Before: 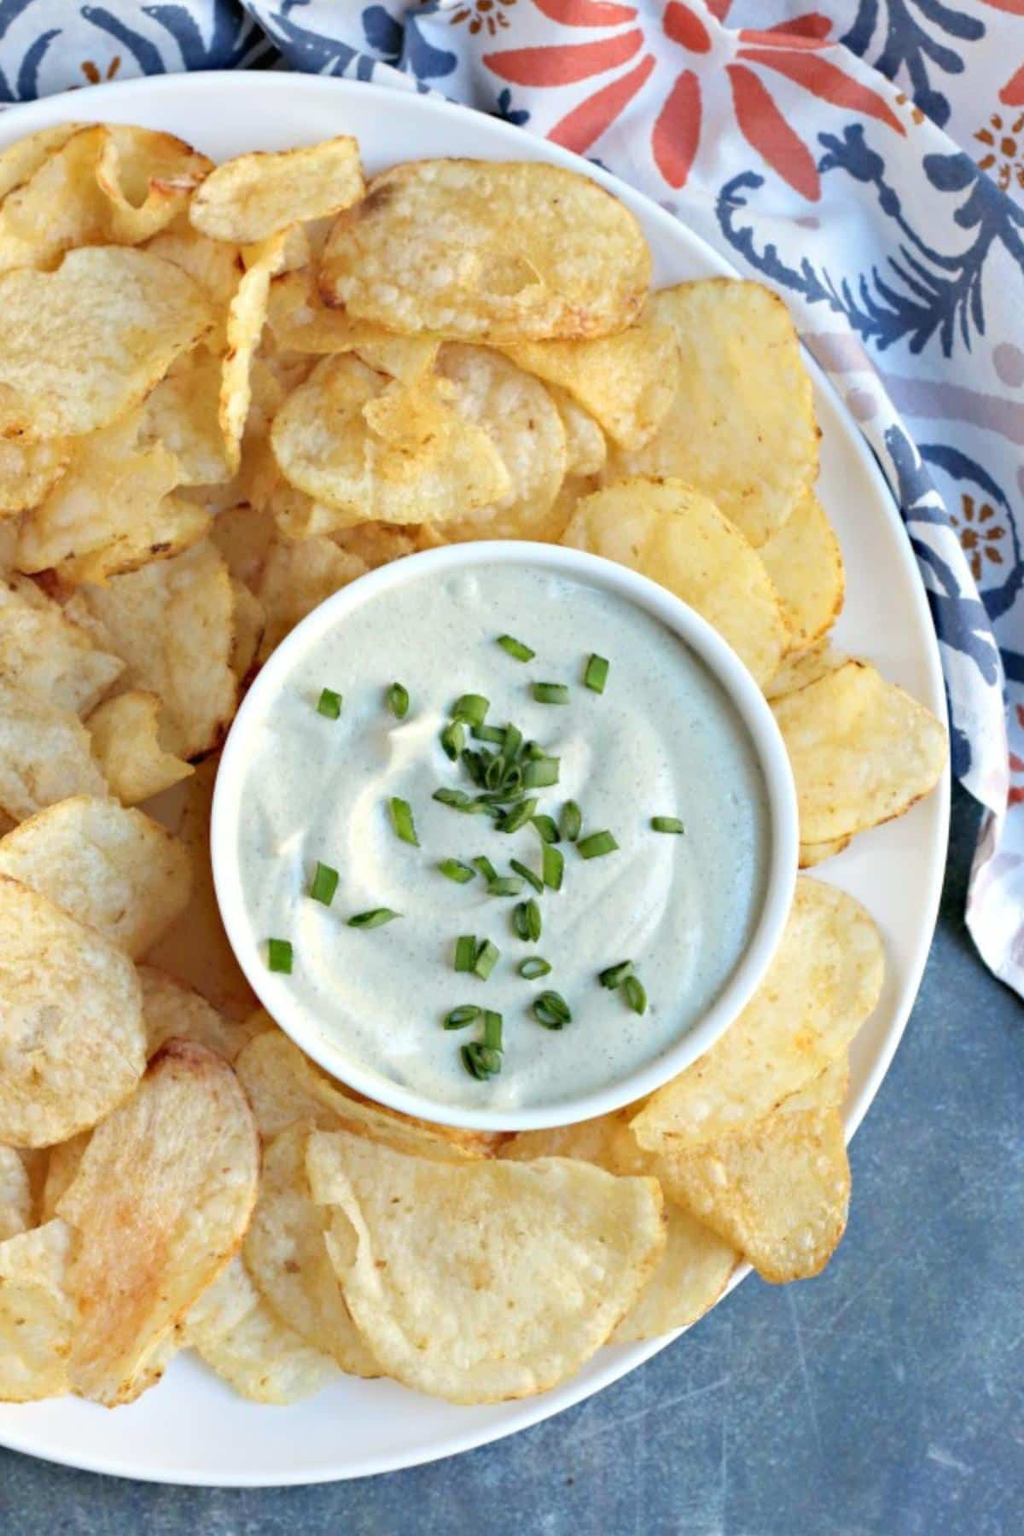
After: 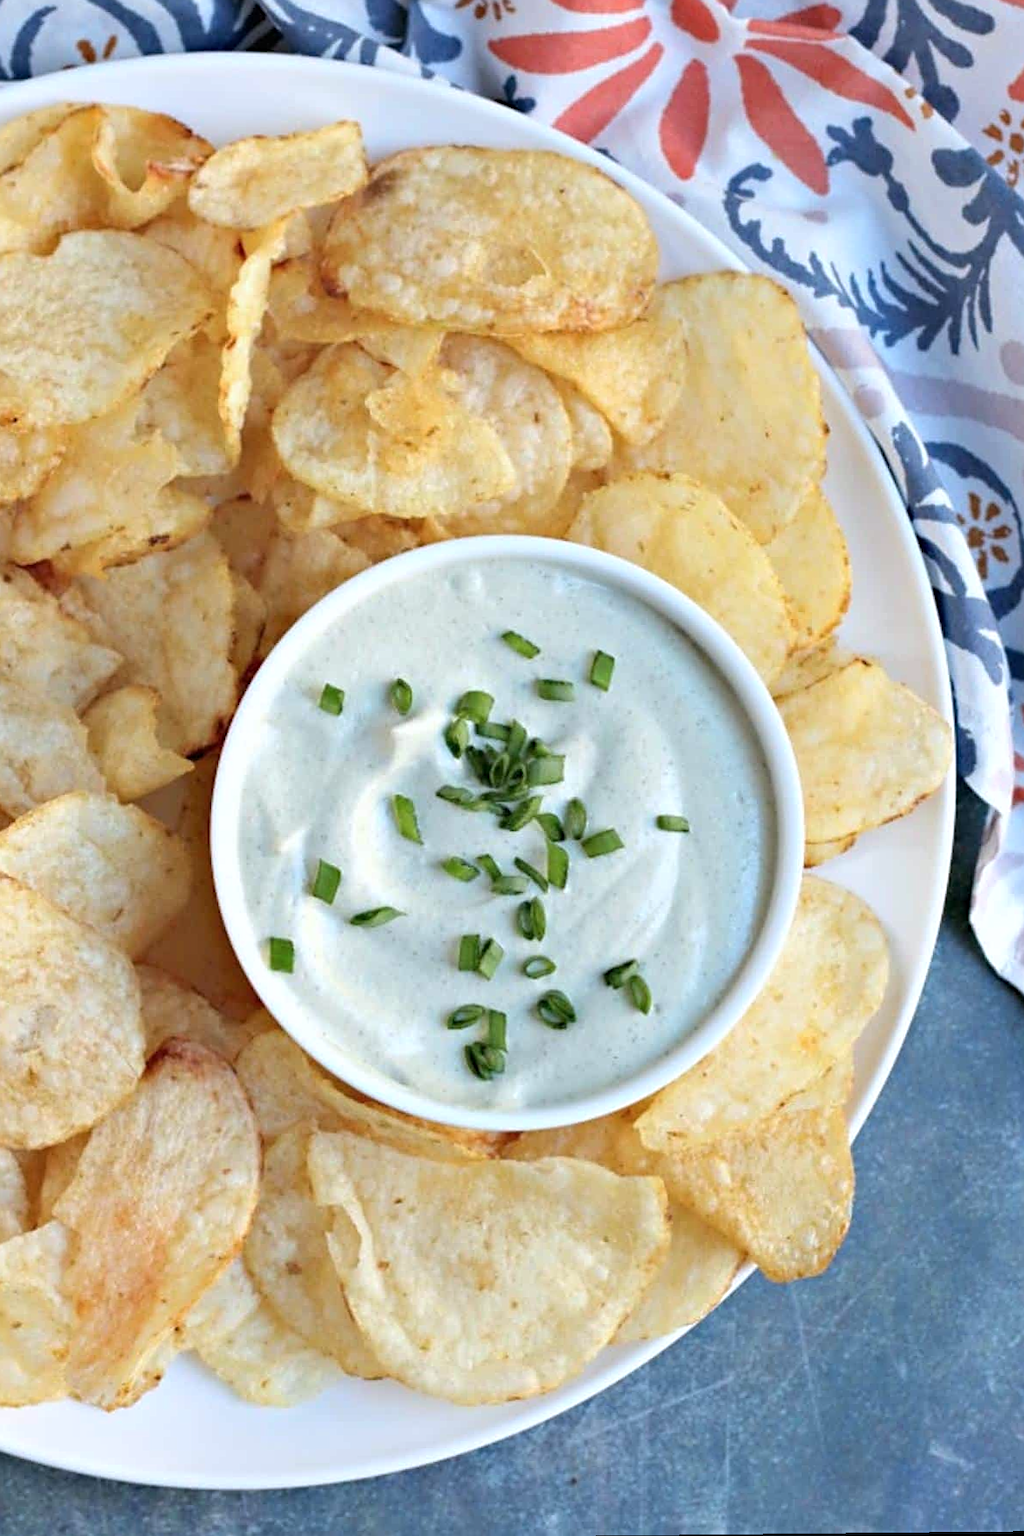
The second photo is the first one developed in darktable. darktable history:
sharpen: on, module defaults
color correction: highlights a* -0.137, highlights b* -5.91, shadows a* -0.137, shadows b* -0.137
rotate and perspective: rotation 0.174°, lens shift (vertical) 0.013, lens shift (horizontal) 0.019, shear 0.001, automatic cropping original format, crop left 0.007, crop right 0.991, crop top 0.016, crop bottom 0.997
